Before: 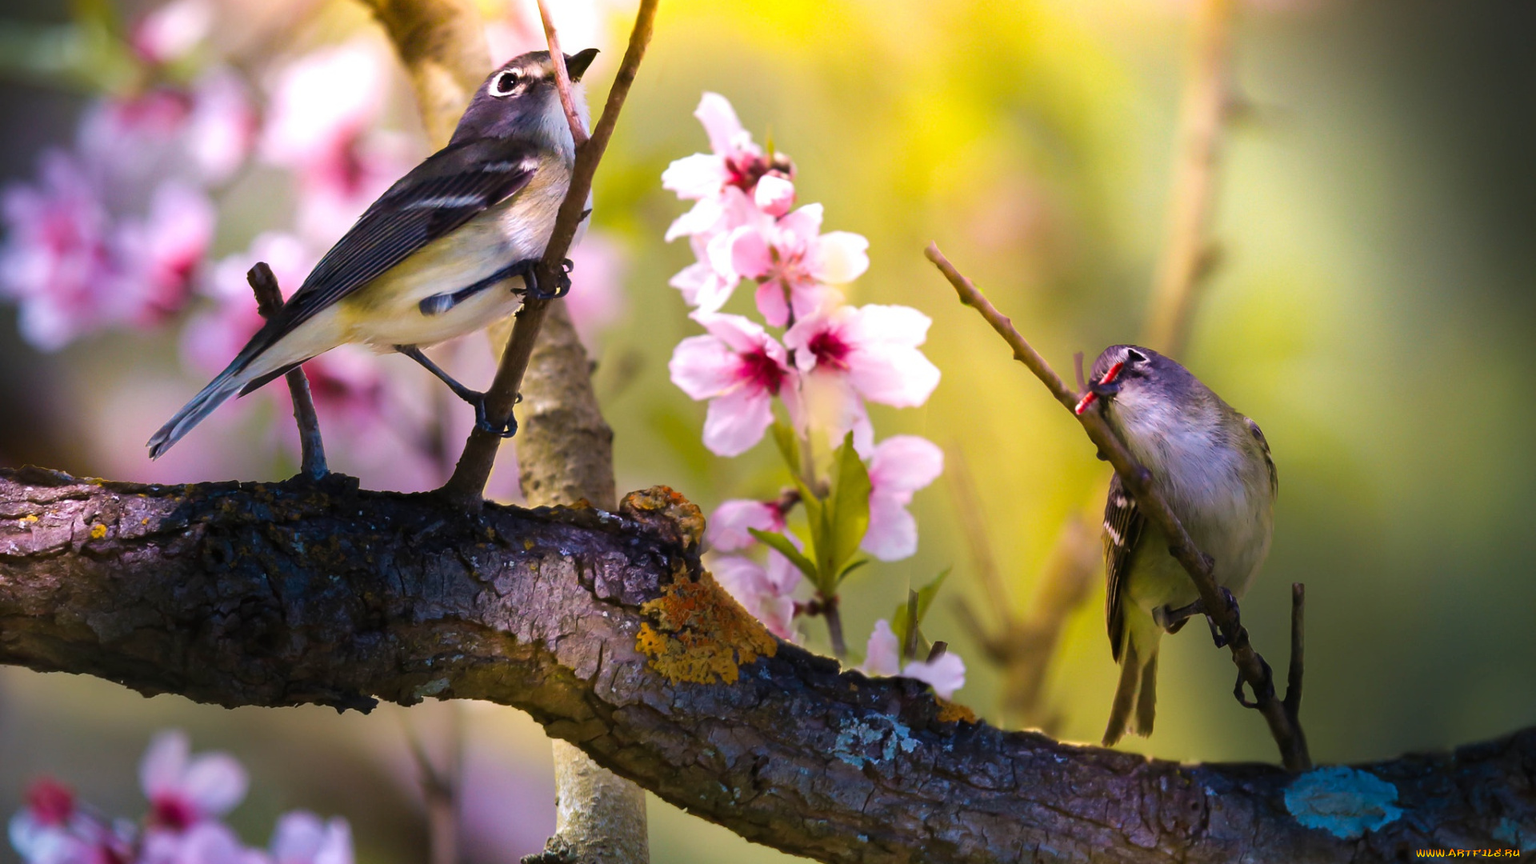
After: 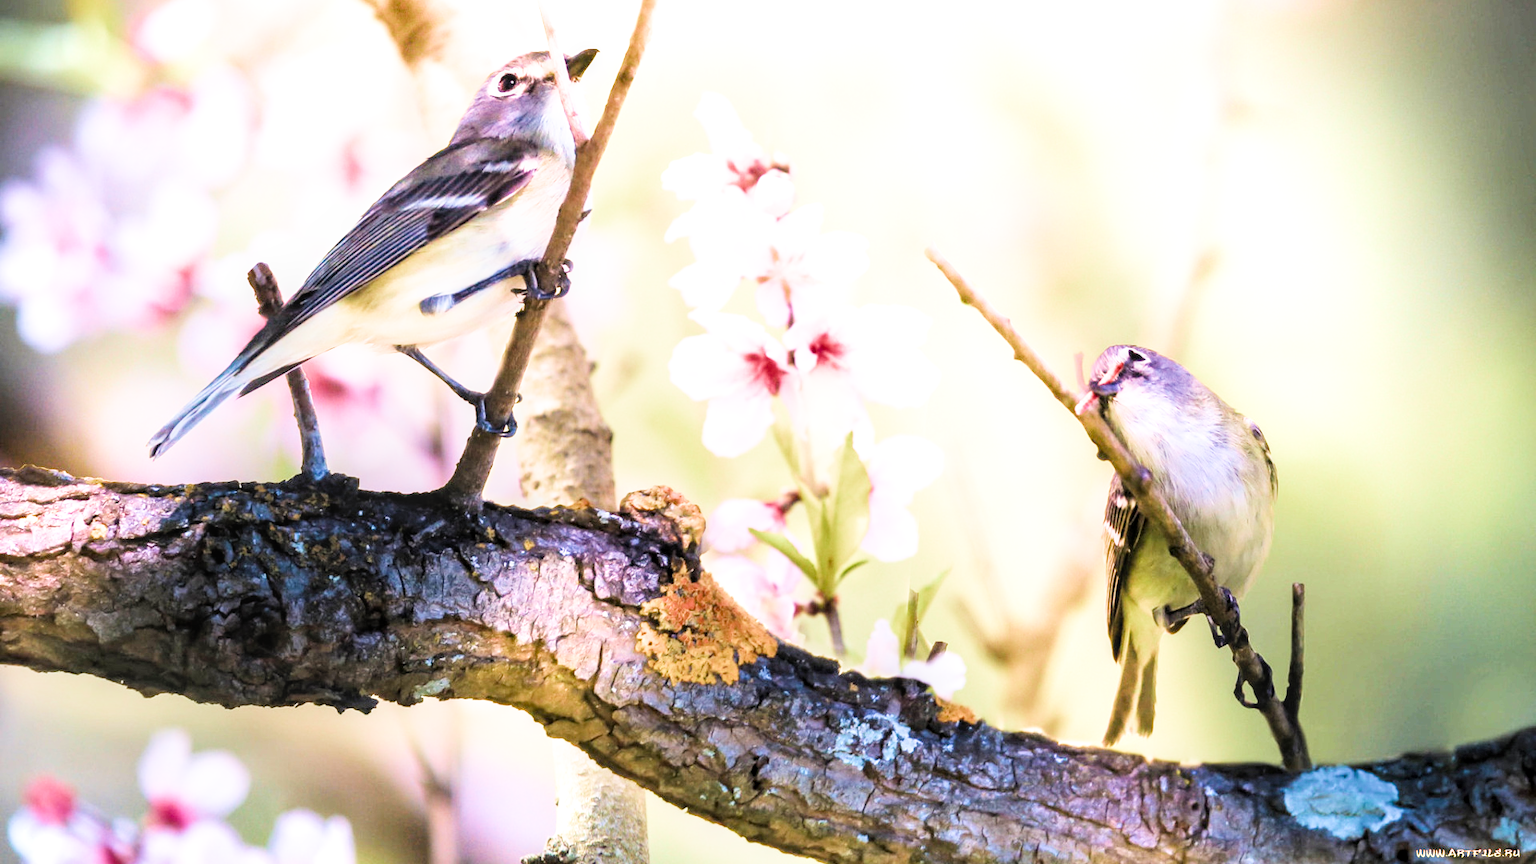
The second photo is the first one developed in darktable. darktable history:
filmic rgb: black relative exposure -7.5 EV, white relative exposure 5 EV, hardness 3.33, contrast 1.3, color science v4 (2020)
exposure: black level correction 0.001, exposure 2.703 EV, compensate highlight preservation false
local contrast: on, module defaults
